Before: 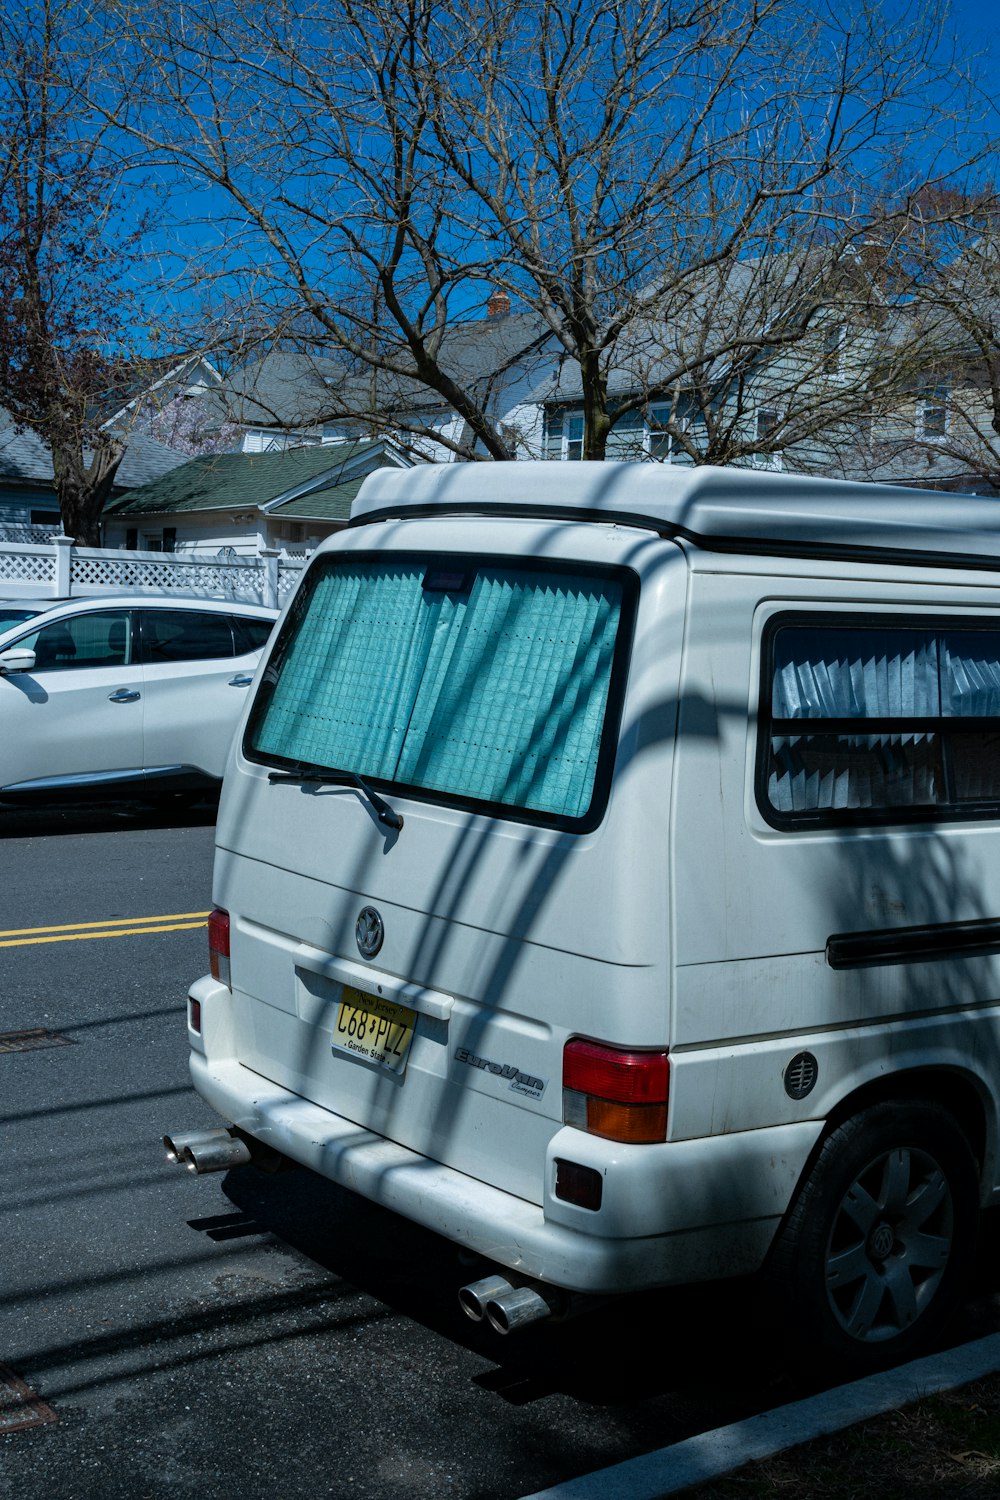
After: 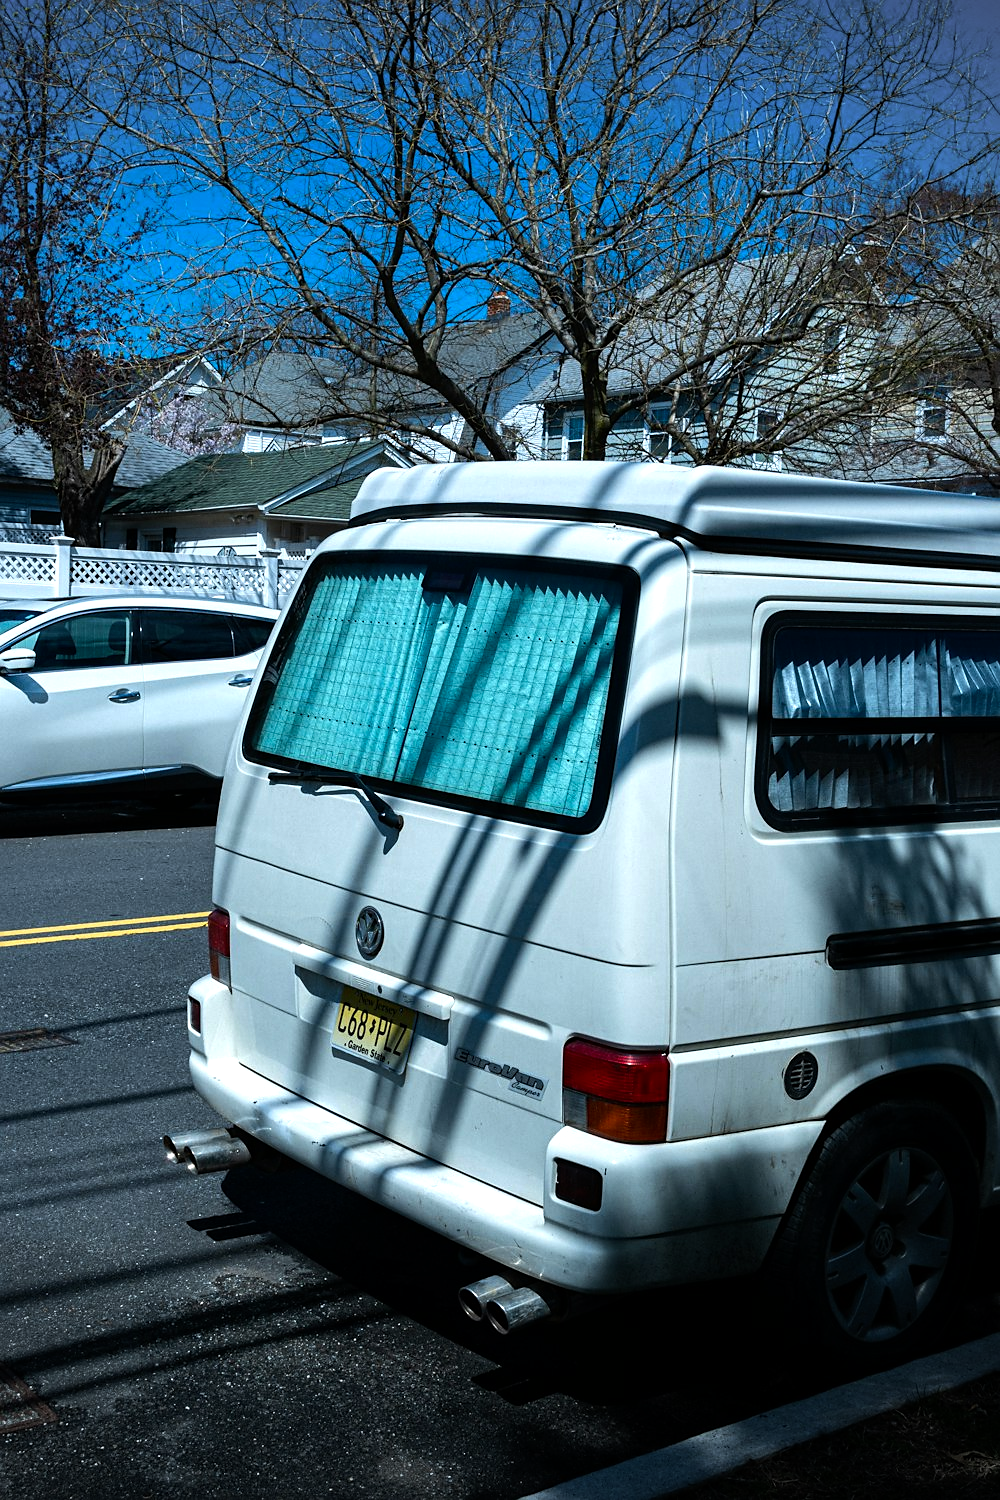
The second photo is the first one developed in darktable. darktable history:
sharpen: radius 1.458, amount 0.398, threshold 1.271
color correction: saturation 1.1
tone equalizer: -8 EV -0.75 EV, -7 EV -0.7 EV, -6 EV -0.6 EV, -5 EV -0.4 EV, -3 EV 0.4 EV, -2 EV 0.6 EV, -1 EV 0.7 EV, +0 EV 0.75 EV, edges refinement/feathering 500, mask exposure compensation -1.57 EV, preserve details no
vignetting: center (-0.15, 0.013)
